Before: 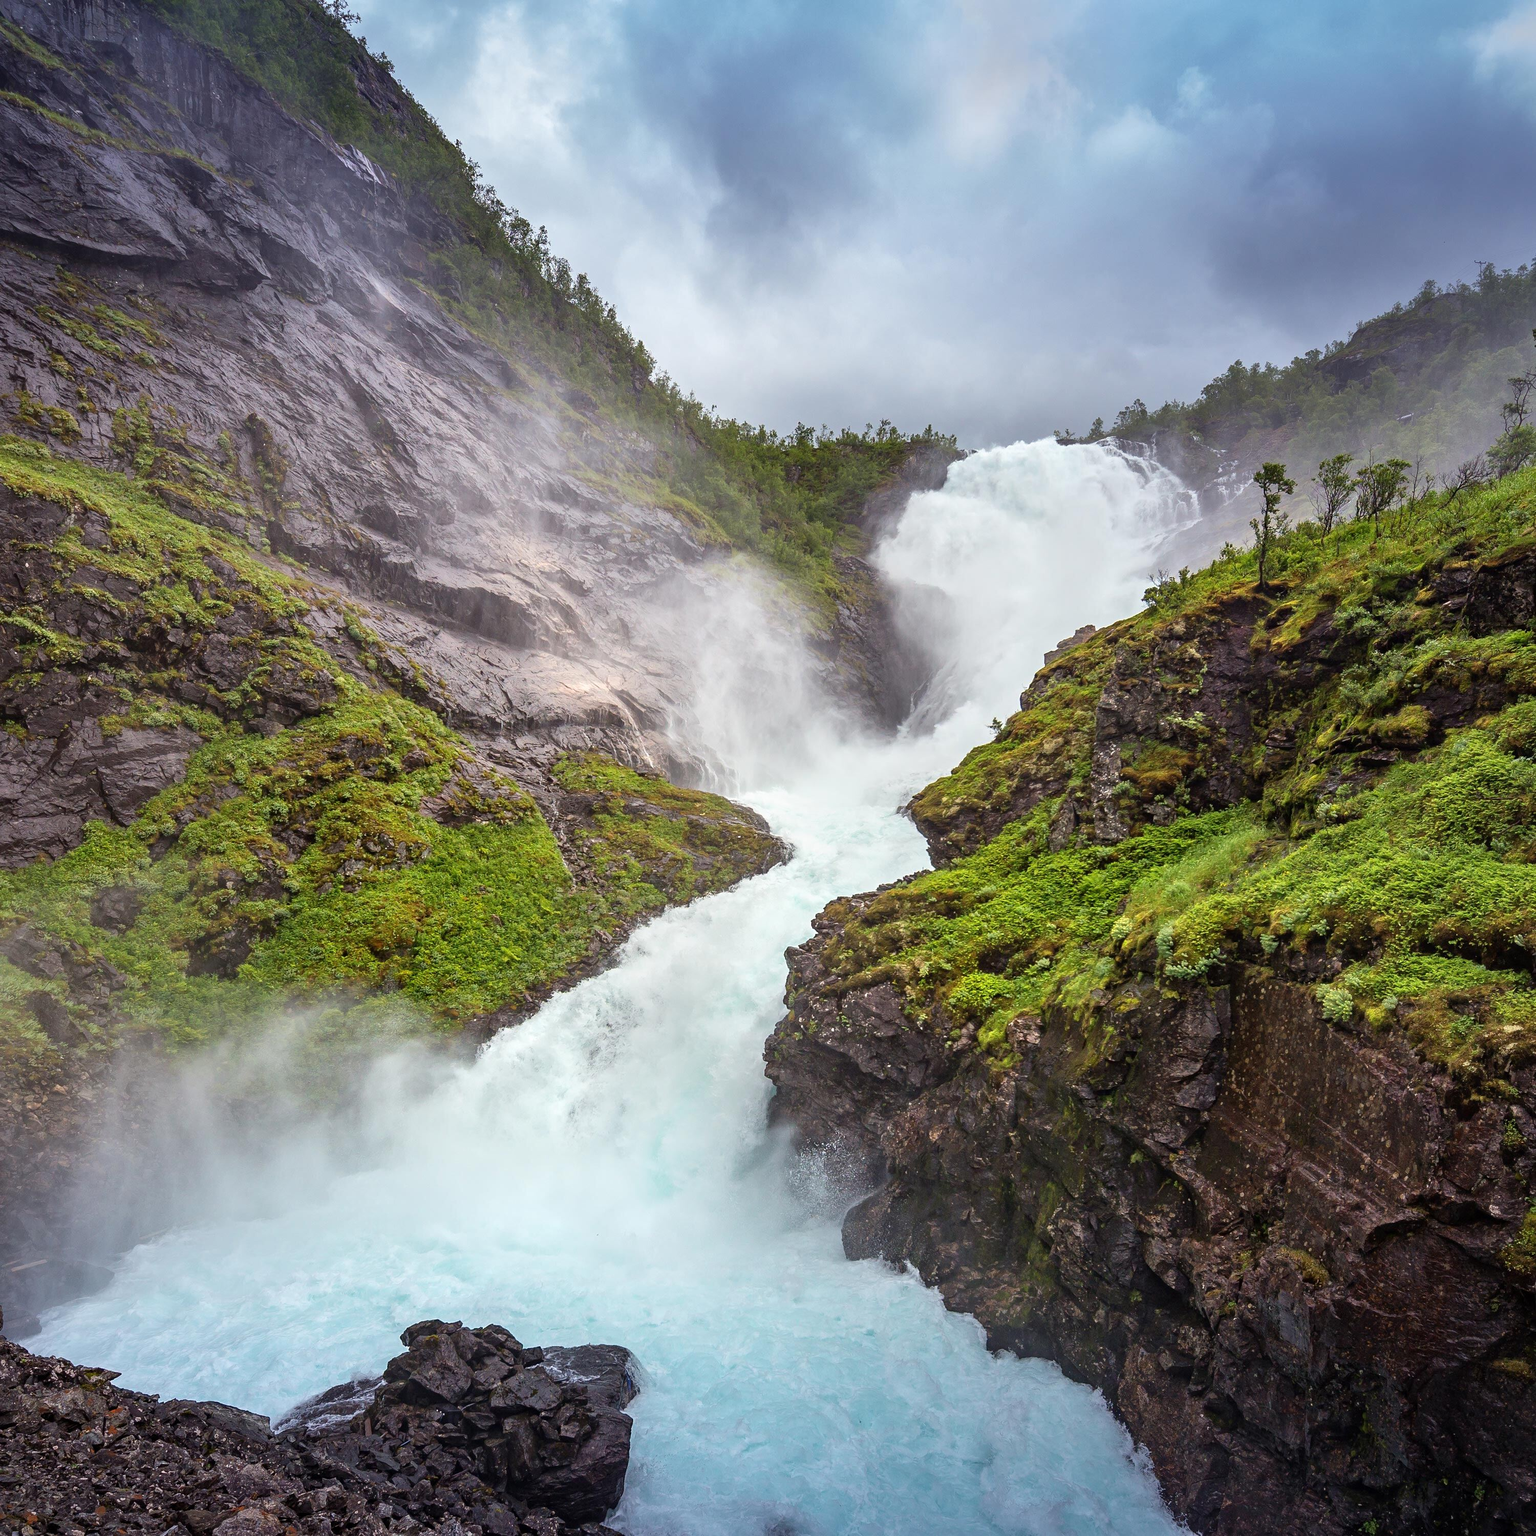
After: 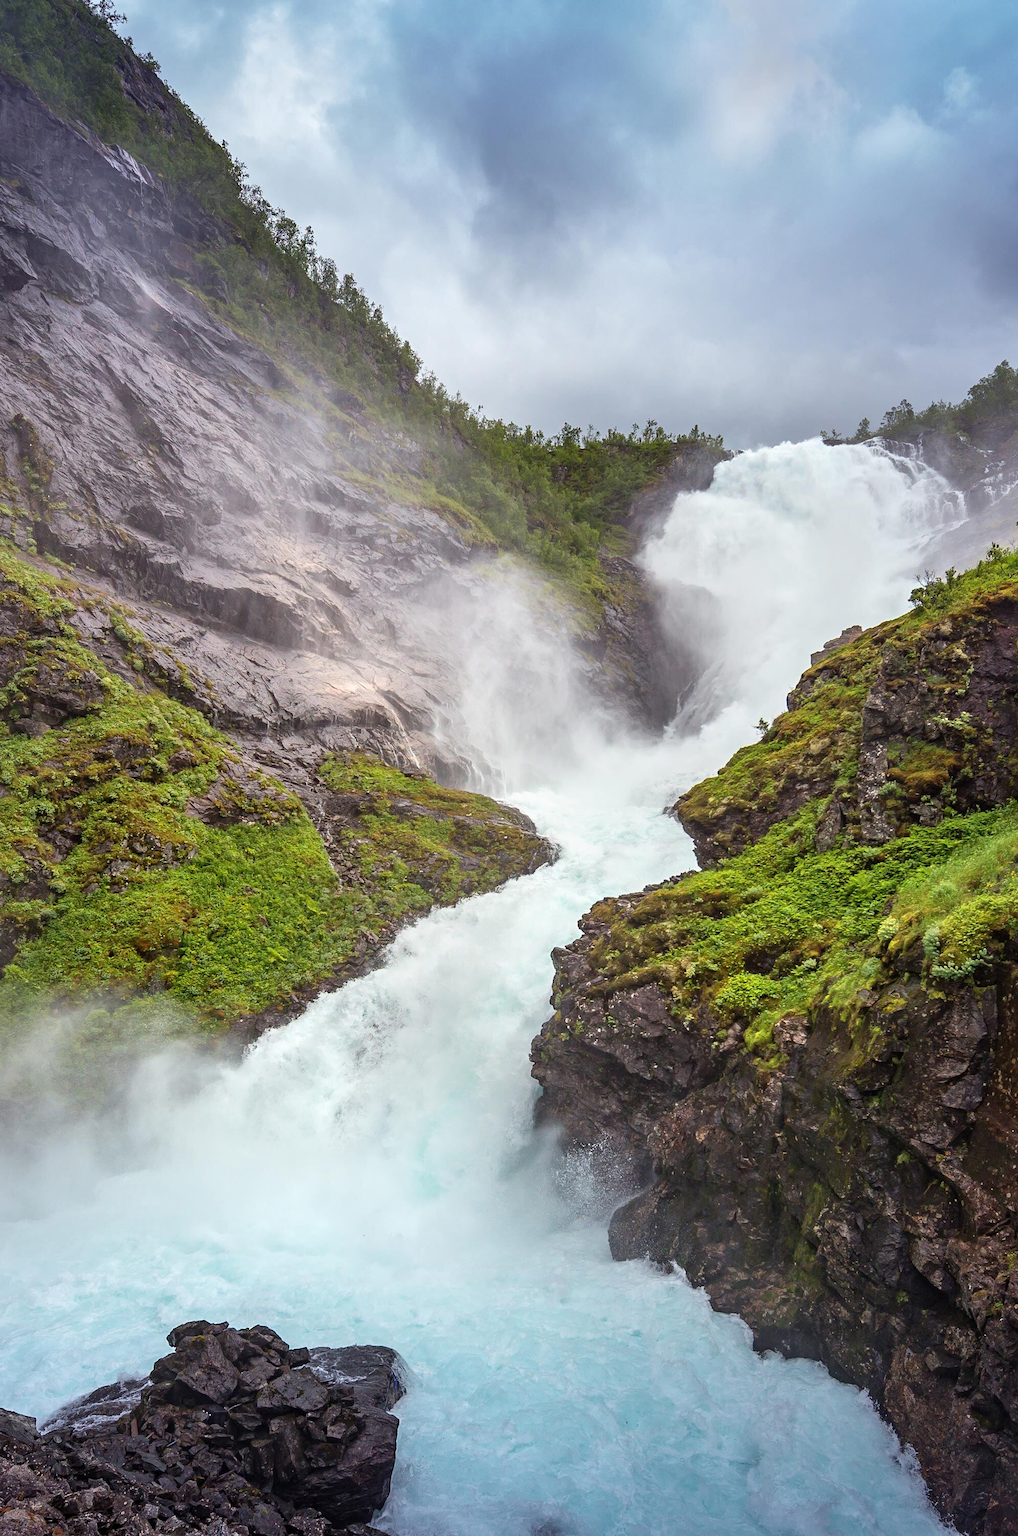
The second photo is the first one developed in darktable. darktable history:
crop and rotate: left 15.245%, right 18.465%
